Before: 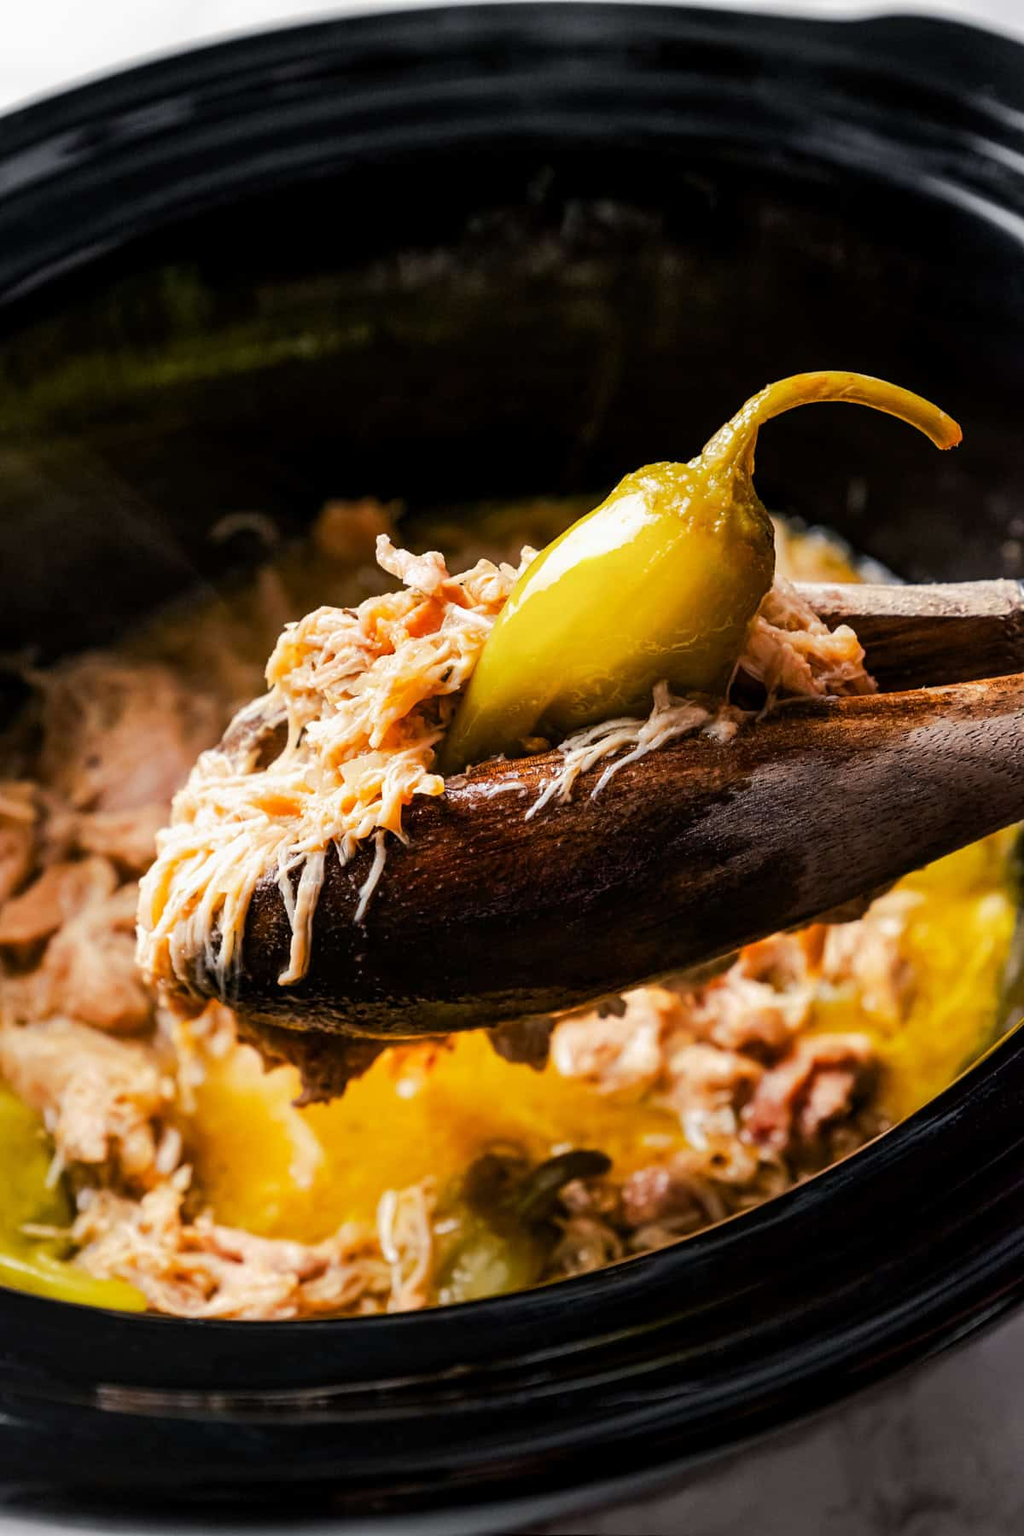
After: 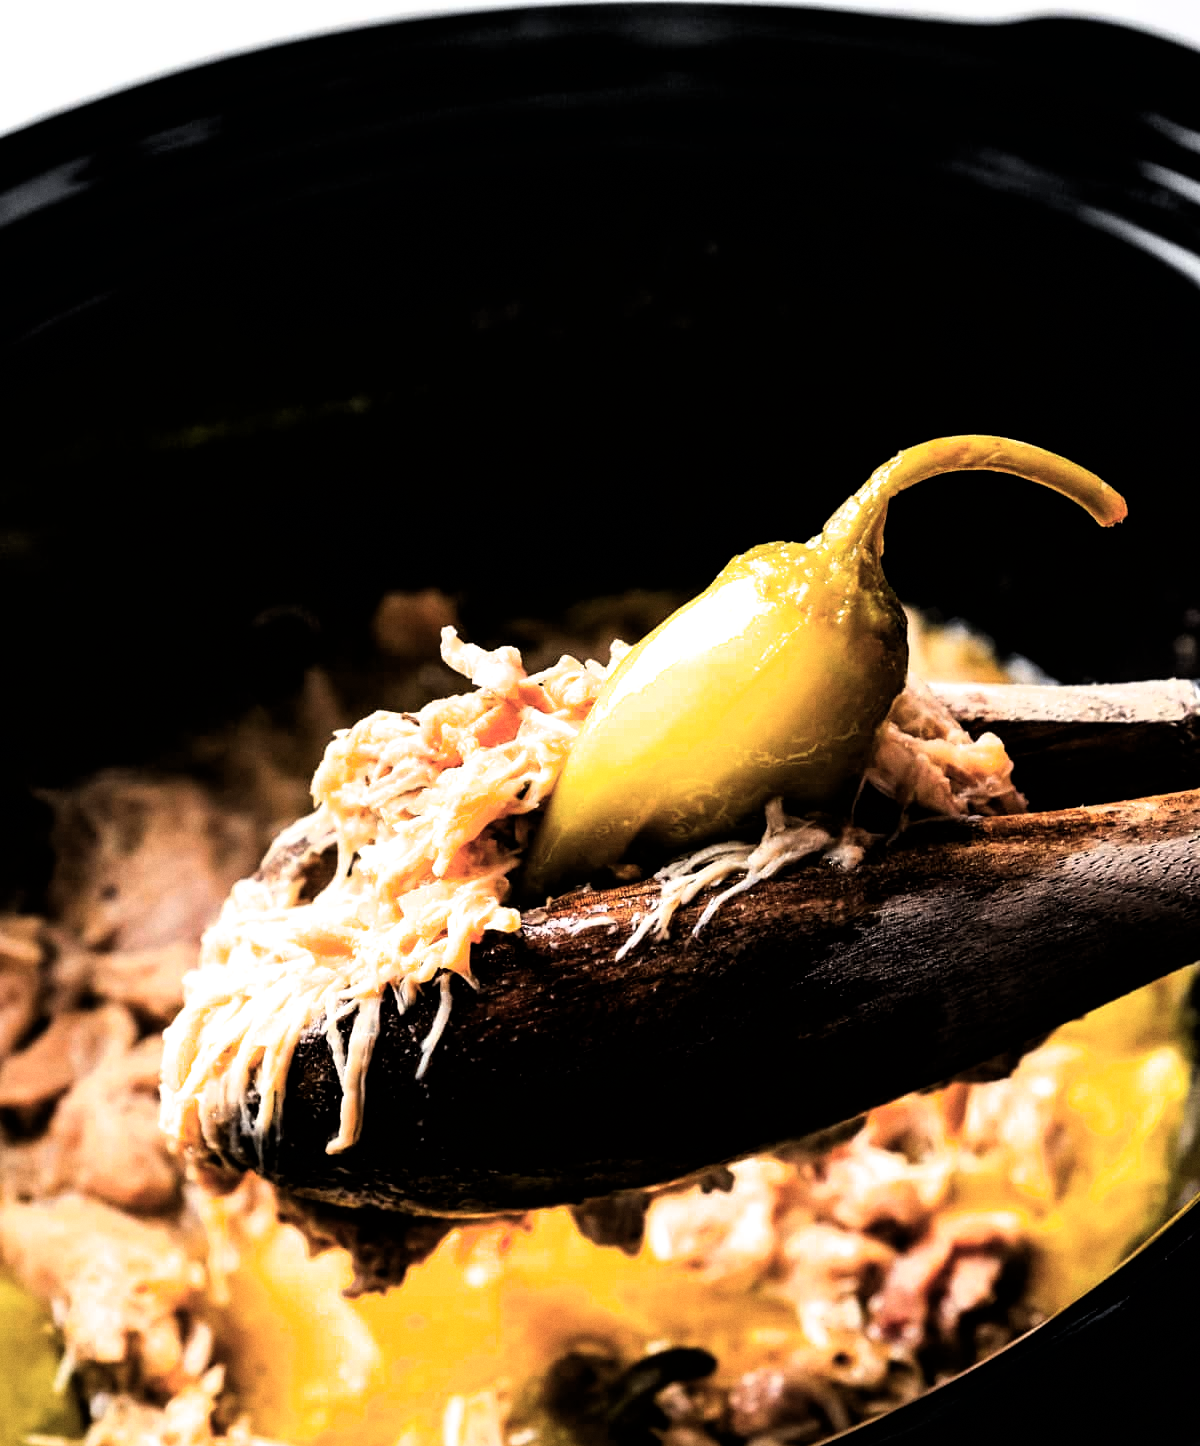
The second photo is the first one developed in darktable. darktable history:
grain: coarseness 0.09 ISO, strength 16.61%
crop: bottom 19.644%
filmic rgb: black relative exposure -8.2 EV, white relative exposure 2.2 EV, threshold 3 EV, hardness 7.11, latitude 85.74%, contrast 1.696, highlights saturation mix -4%, shadows ↔ highlights balance -2.69%, color science v5 (2021), contrast in shadows safe, contrast in highlights safe, enable highlight reconstruction true
